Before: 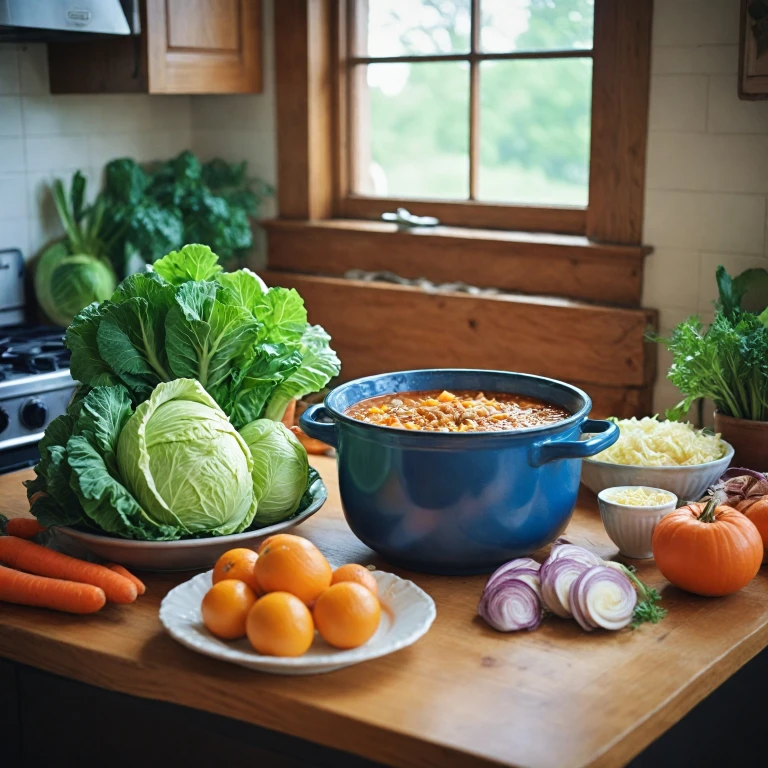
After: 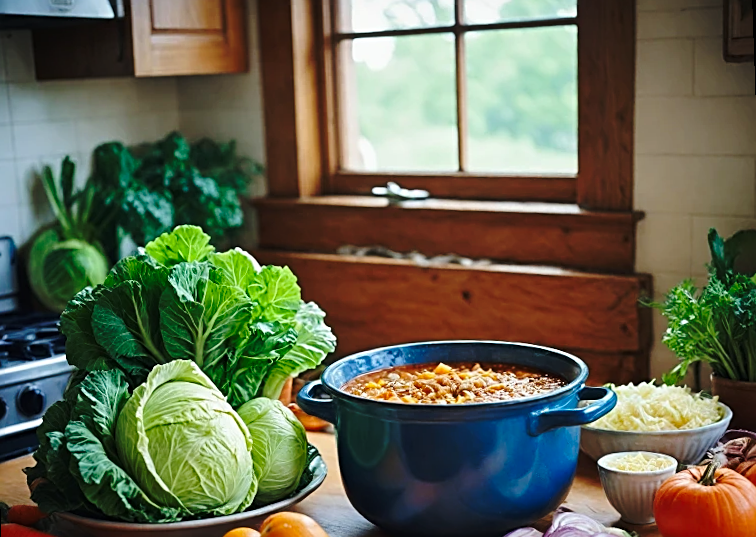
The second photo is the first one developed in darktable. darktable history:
rotate and perspective: rotation -2°, crop left 0.022, crop right 0.978, crop top 0.049, crop bottom 0.951
base curve: curves: ch0 [(0, 0) (0.073, 0.04) (0.157, 0.139) (0.492, 0.492) (0.758, 0.758) (1, 1)], preserve colors none
sharpen: on, module defaults
crop: bottom 24.967%
